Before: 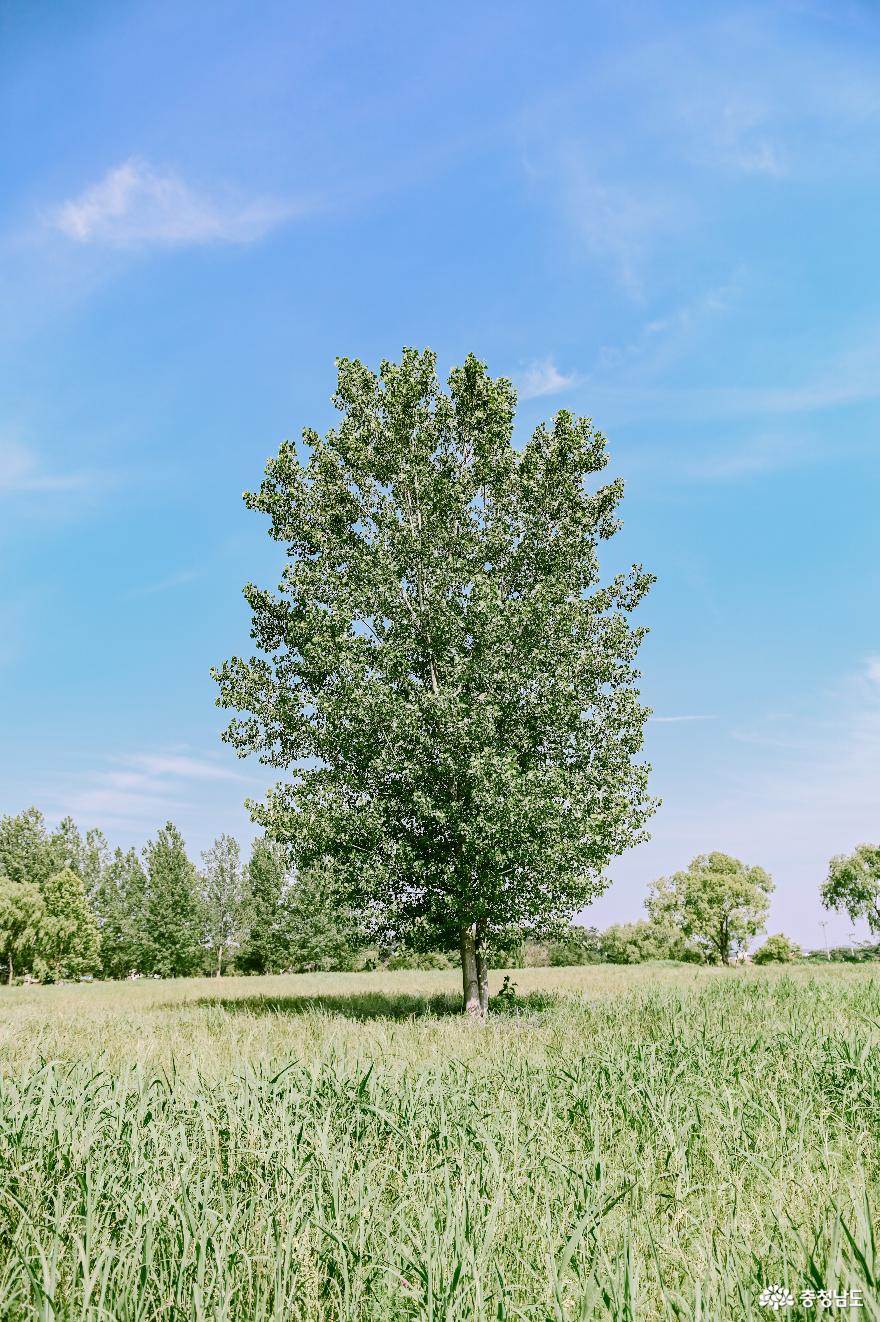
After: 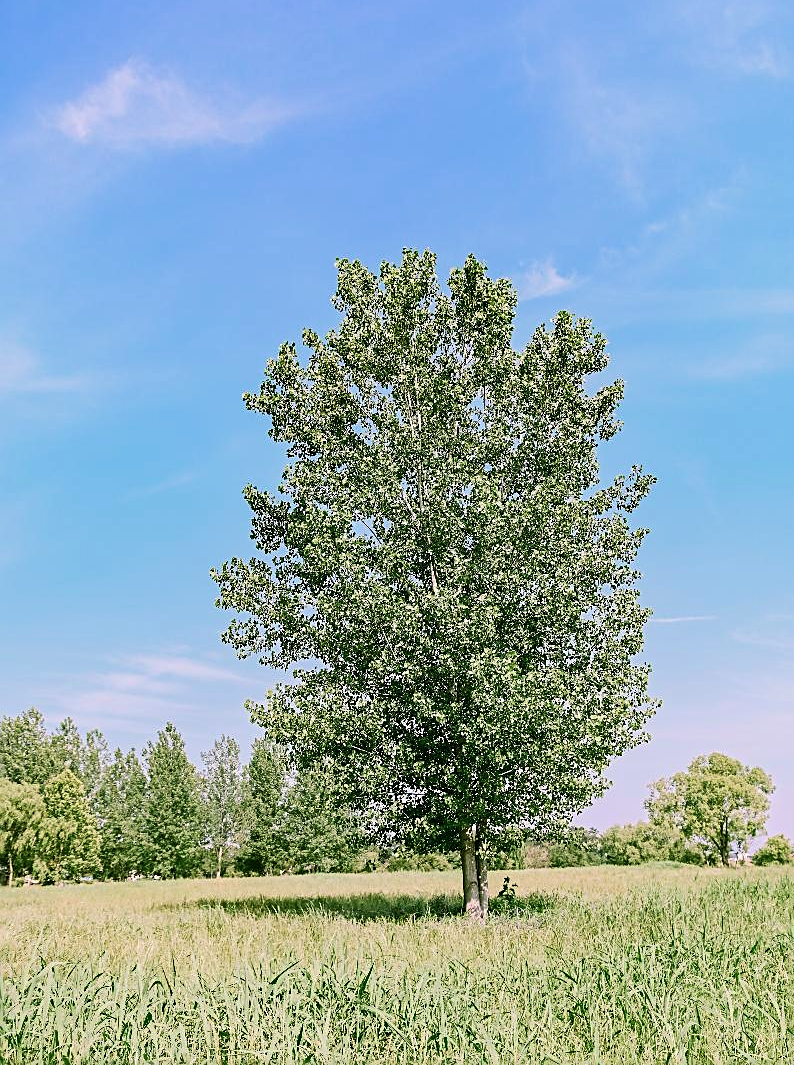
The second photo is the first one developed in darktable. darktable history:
velvia: on, module defaults
crop: top 7.49%, right 9.717%, bottom 11.943%
sharpen: on, module defaults
color balance rgb: shadows lift › chroma 1.41%, shadows lift › hue 260°, power › chroma 0.5%, power › hue 260°, highlights gain › chroma 1%, highlights gain › hue 27°, saturation formula JzAzBz (2021)
